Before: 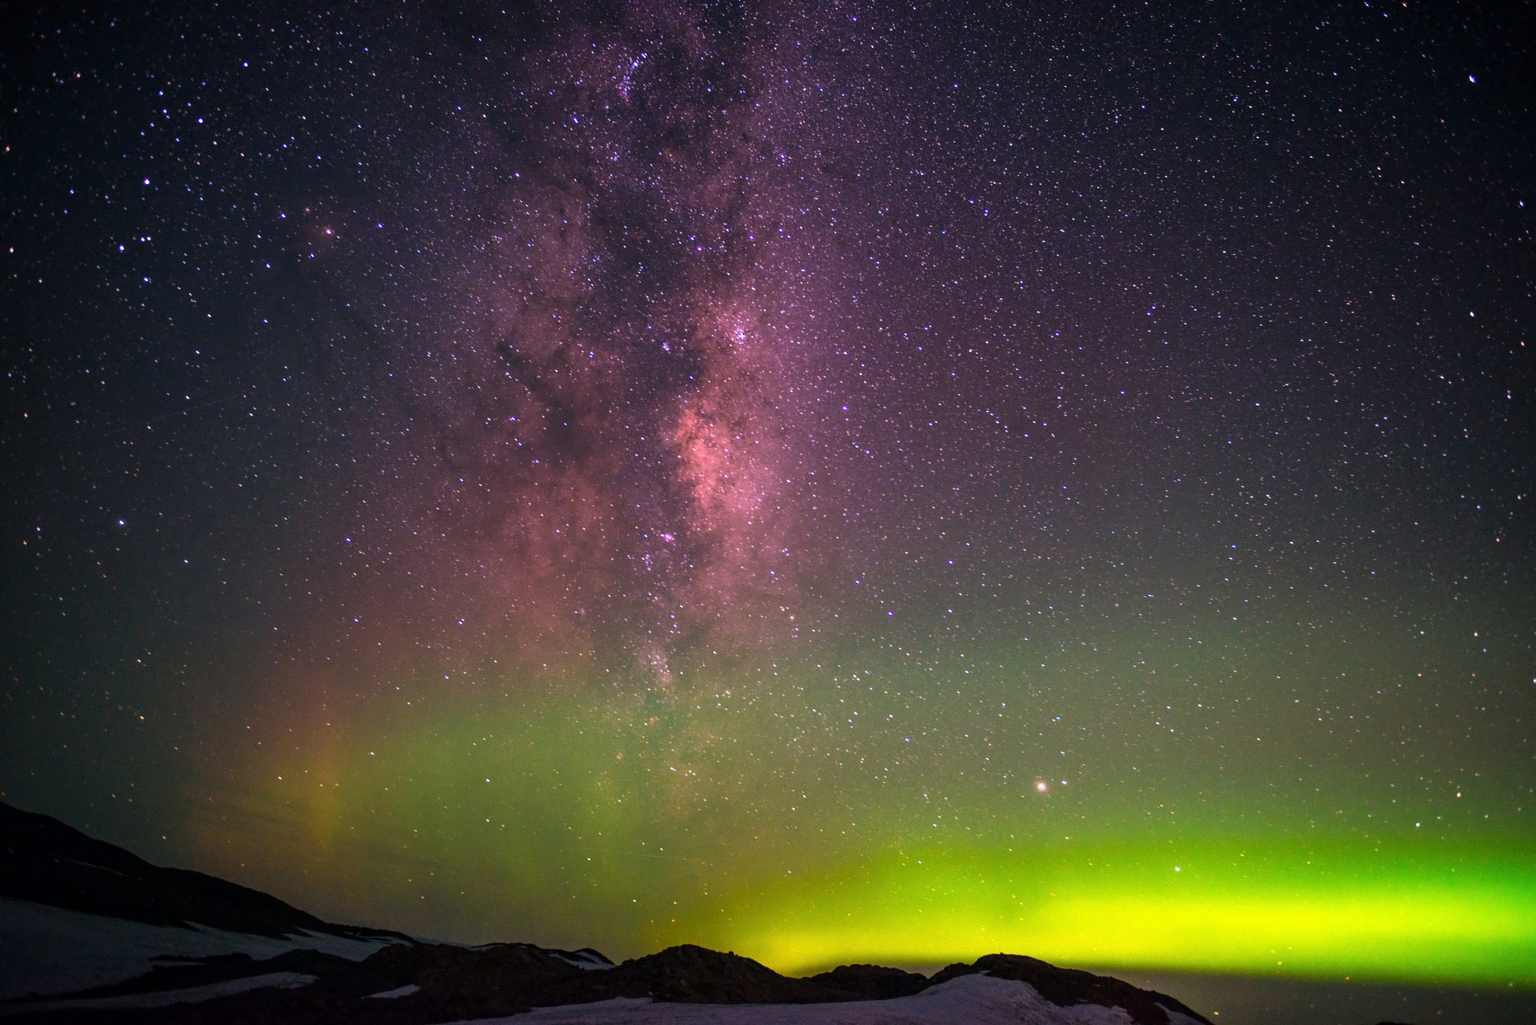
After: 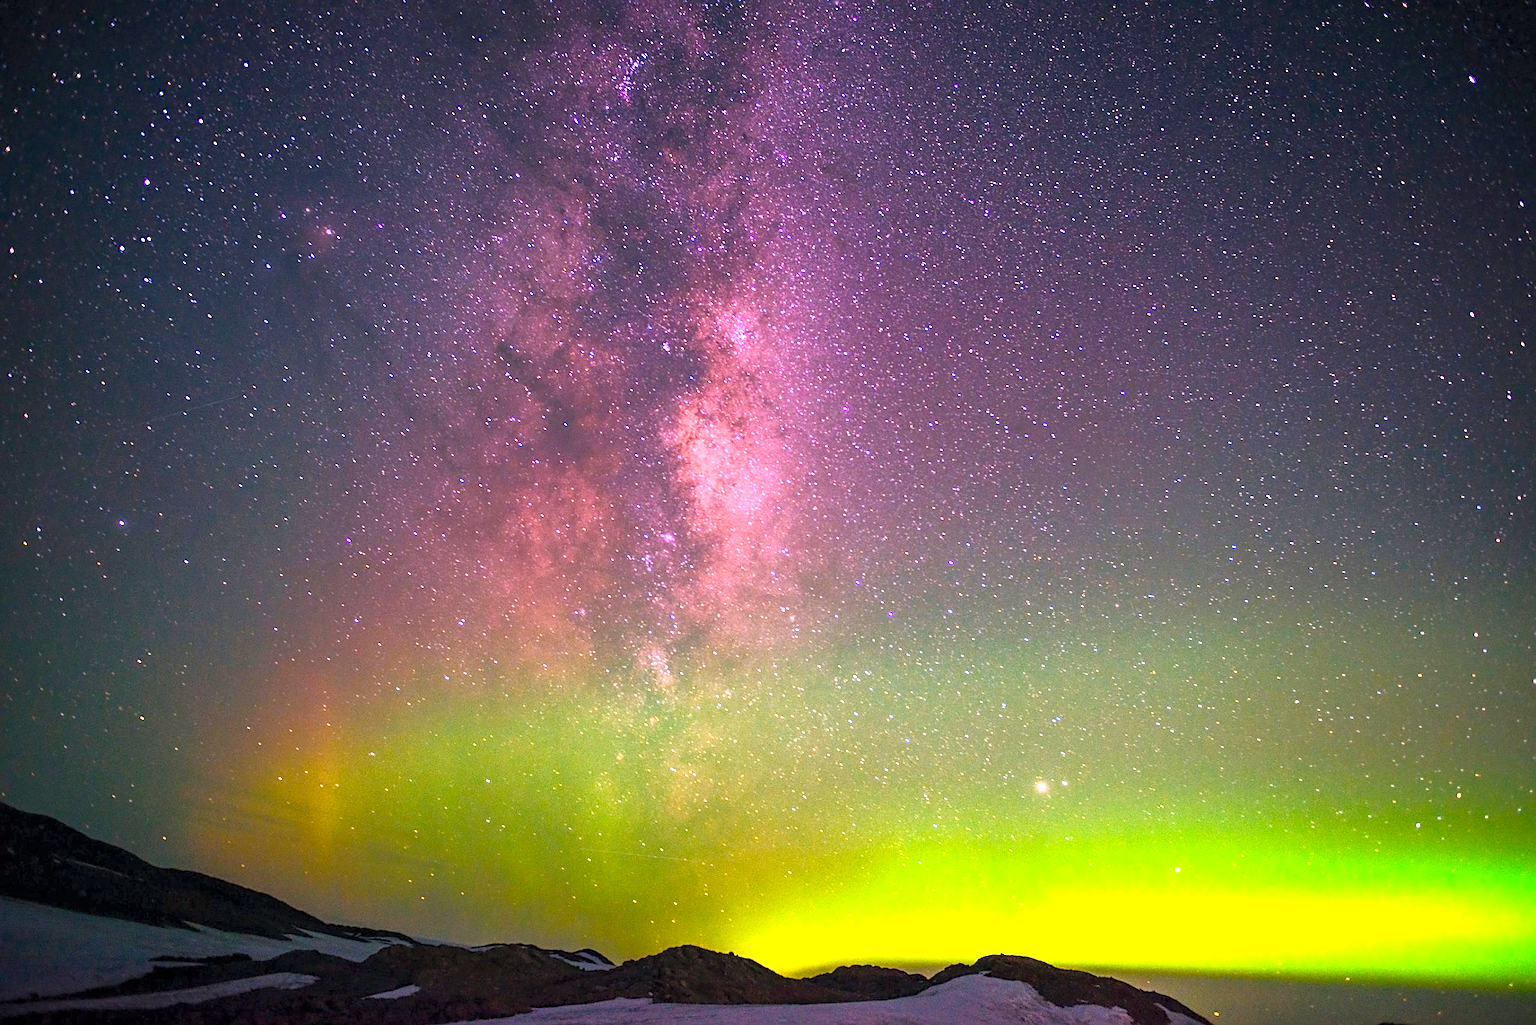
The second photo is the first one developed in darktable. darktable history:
sharpen: amount 0.495
color balance rgb: highlights gain › luminance 15.027%, linear chroma grading › mid-tones 7.867%, perceptual saturation grading › global saturation 20%, perceptual saturation grading › highlights -25.124%, perceptual saturation grading › shadows 50.134%, perceptual brilliance grading › global brilliance 19.174%, contrast -10.324%
contrast brightness saturation: brightness 0.147
tone equalizer: -8 EV 0.003 EV, -7 EV -0.035 EV, -6 EV 0.023 EV, -5 EV 0.053 EV, -4 EV 0.303 EV, -3 EV 0.65 EV, -2 EV 0.564 EV, -1 EV 0.184 EV, +0 EV 0.017 EV, edges refinement/feathering 500, mask exposure compensation -1.57 EV, preserve details no
